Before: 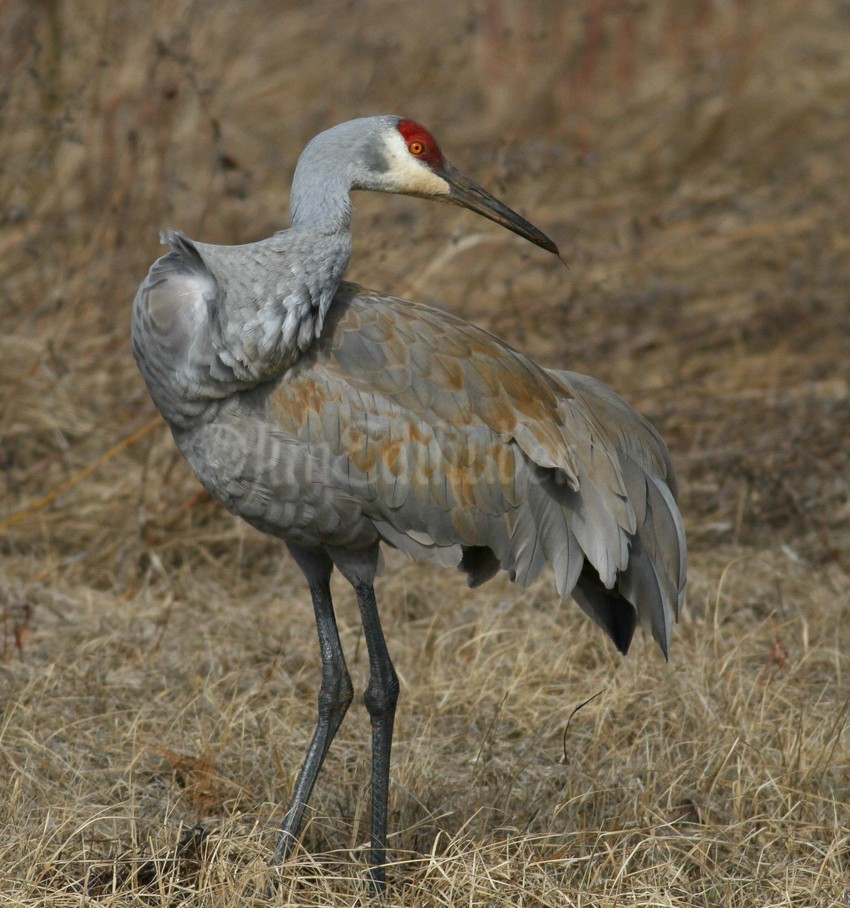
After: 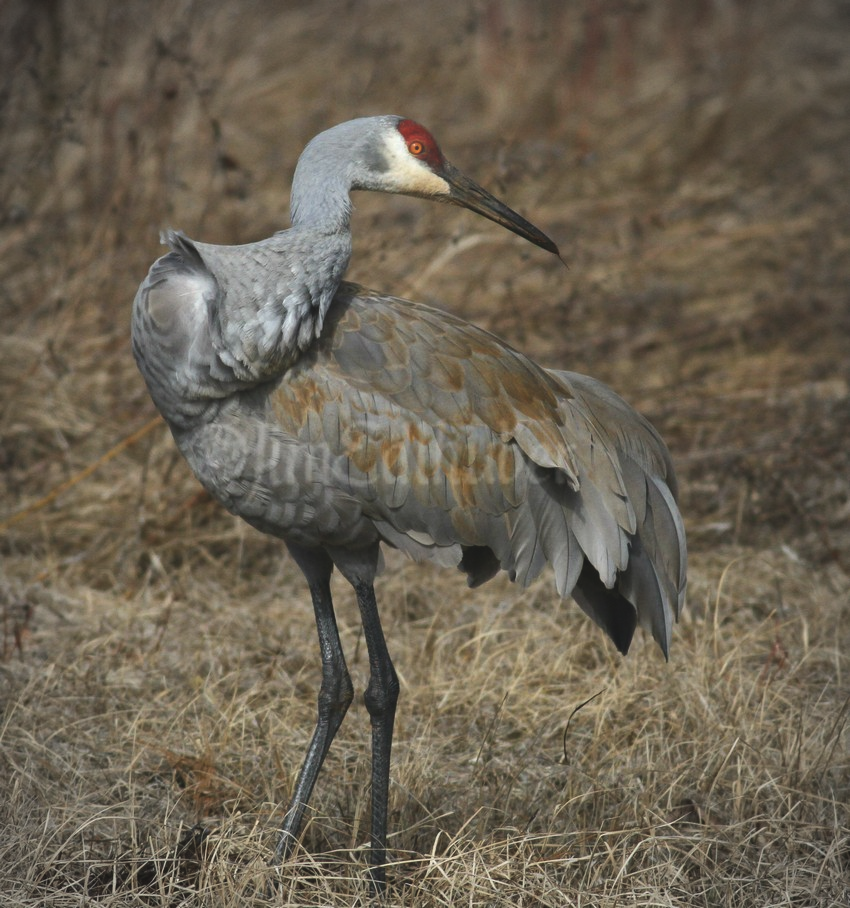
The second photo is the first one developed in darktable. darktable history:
vignetting: on, module defaults
bloom: size 5%, threshold 95%, strength 15%
exposure: black level correction -0.014, exposure -0.193 EV, compensate highlight preservation false
tone equalizer: -8 EV -0.417 EV, -7 EV -0.389 EV, -6 EV -0.333 EV, -5 EV -0.222 EV, -3 EV 0.222 EV, -2 EV 0.333 EV, -1 EV 0.389 EV, +0 EV 0.417 EV, edges refinement/feathering 500, mask exposure compensation -1.57 EV, preserve details no
